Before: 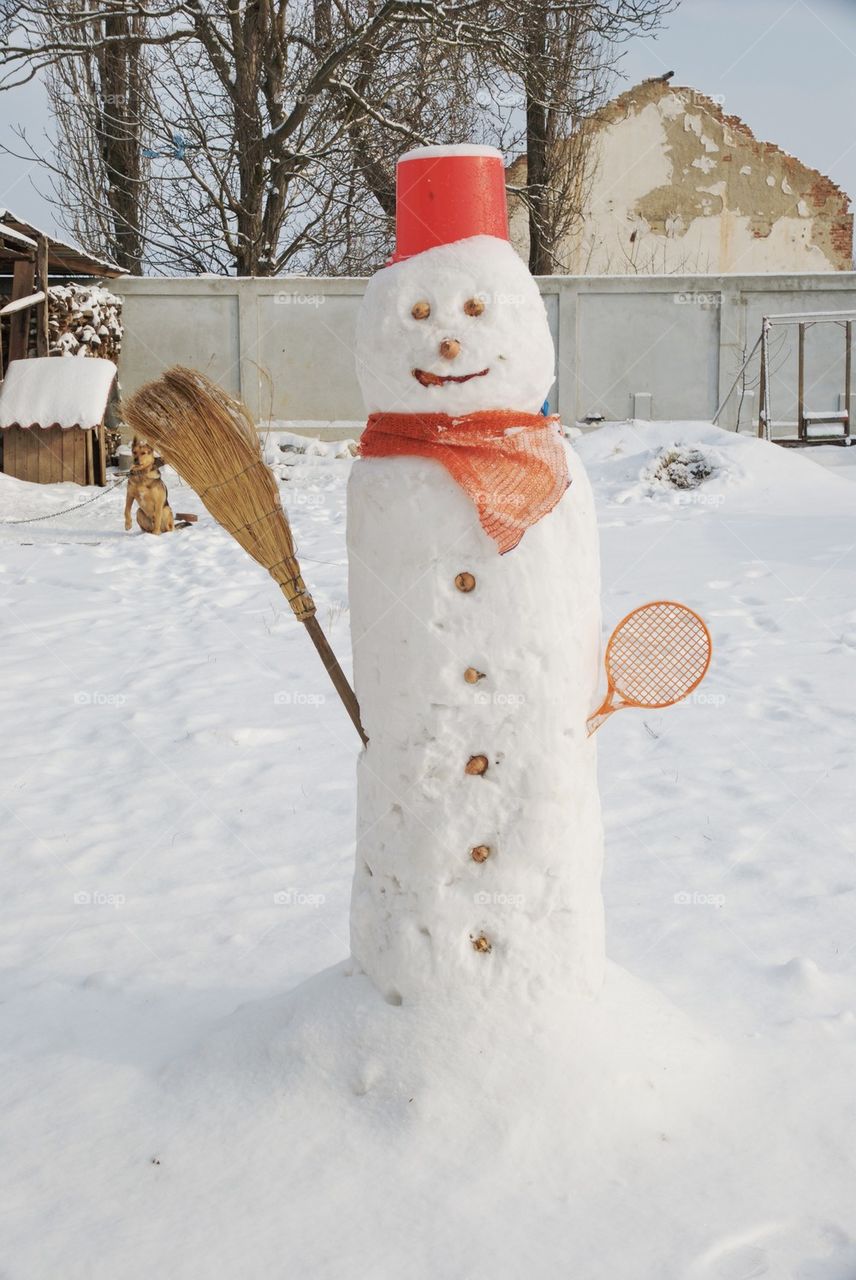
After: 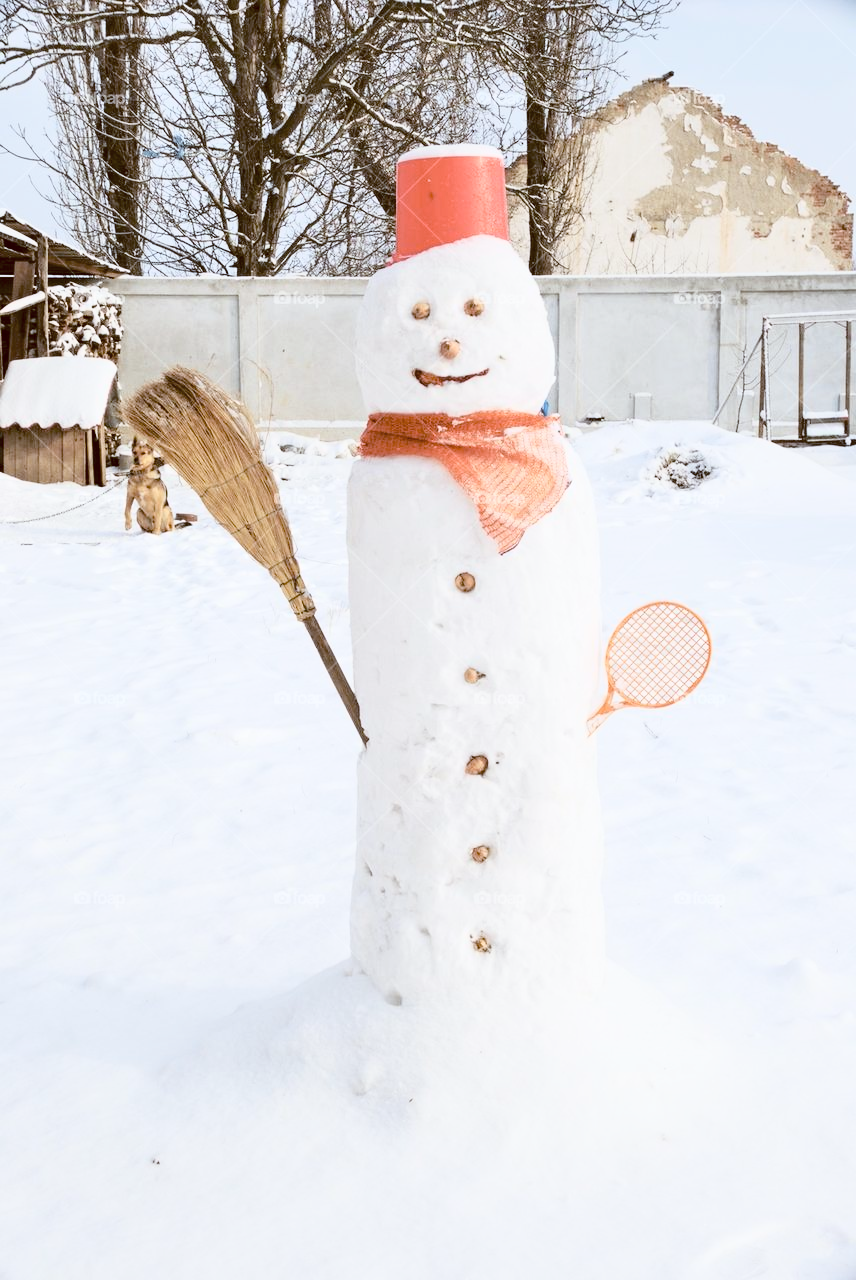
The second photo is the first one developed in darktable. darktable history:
contrast brightness saturation: contrast 0.1, saturation -0.3
color balance: lift [1, 1.015, 1.004, 0.985], gamma [1, 0.958, 0.971, 1.042], gain [1, 0.956, 0.977, 1.044]
base curve: curves: ch0 [(0, 0) (0.028, 0.03) (0.121, 0.232) (0.46, 0.748) (0.859, 0.968) (1, 1)]
